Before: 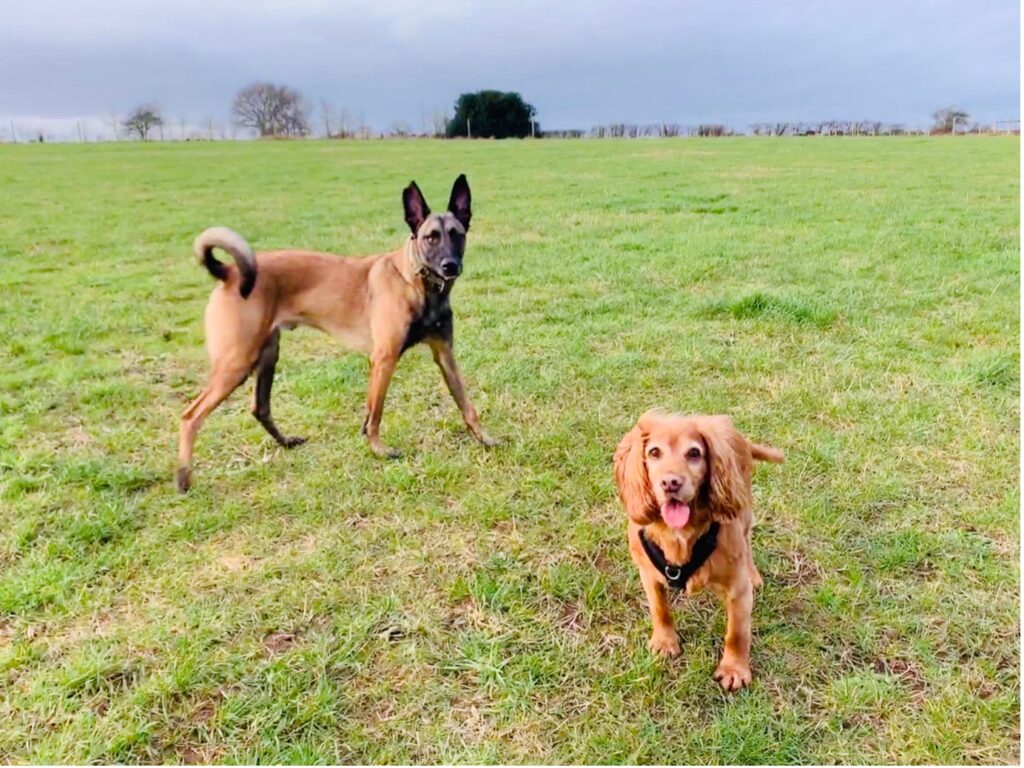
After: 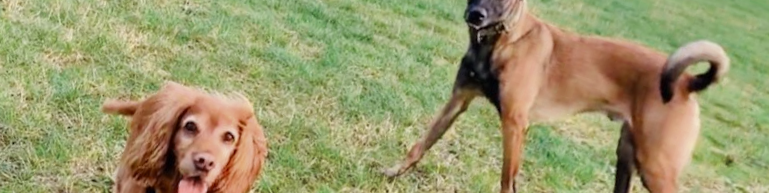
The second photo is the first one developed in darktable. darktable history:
color zones: curves: ch0 [(0, 0.5) (0.125, 0.4) (0.25, 0.5) (0.375, 0.4) (0.5, 0.4) (0.625, 0.6) (0.75, 0.6) (0.875, 0.5)]; ch1 [(0, 0.35) (0.125, 0.45) (0.25, 0.35) (0.375, 0.35) (0.5, 0.35) (0.625, 0.35) (0.75, 0.45) (0.875, 0.35)]; ch2 [(0, 0.6) (0.125, 0.5) (0.25, 0.5) (0.375, 0.6) (0.5, 0.6) (0.625, 0.5) (0.75, 0.5) (0.875, 0.5)]
crop and rotate: angle 16.12°, top 30.835%, bottom 35.653%
